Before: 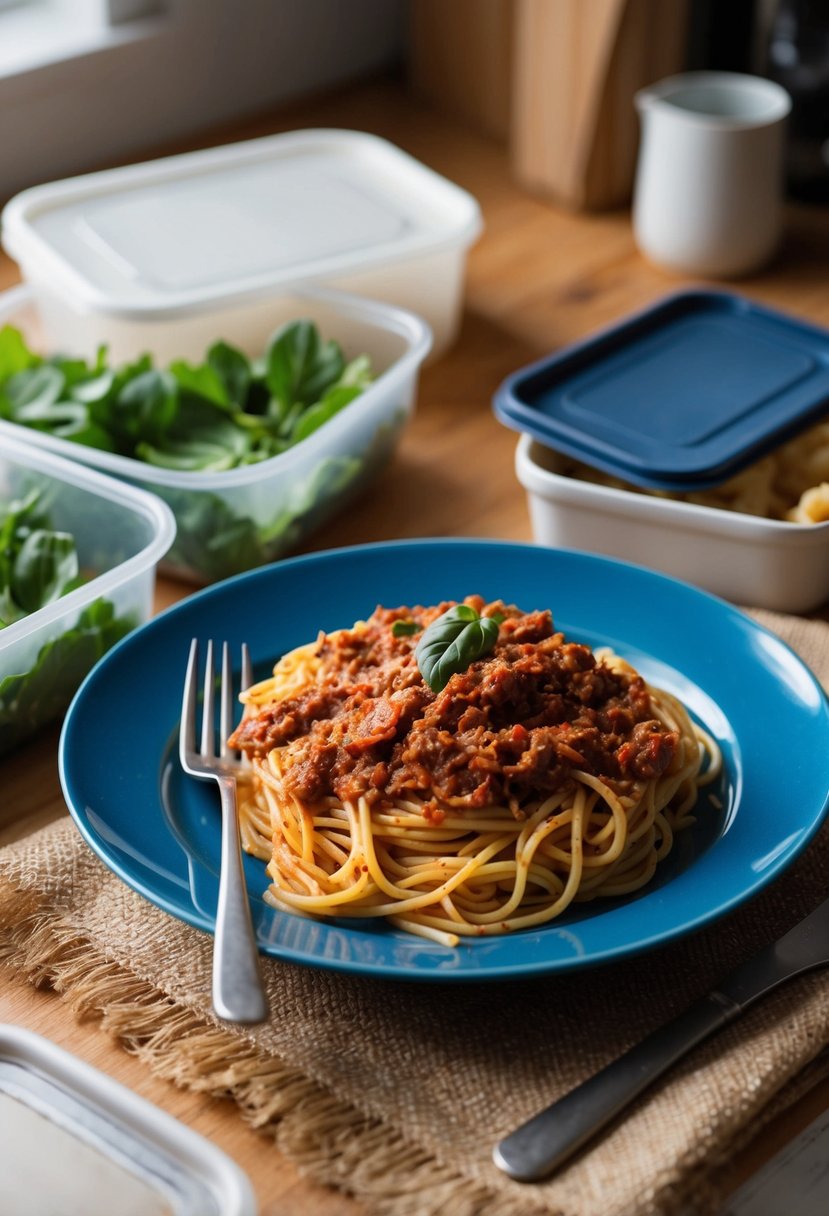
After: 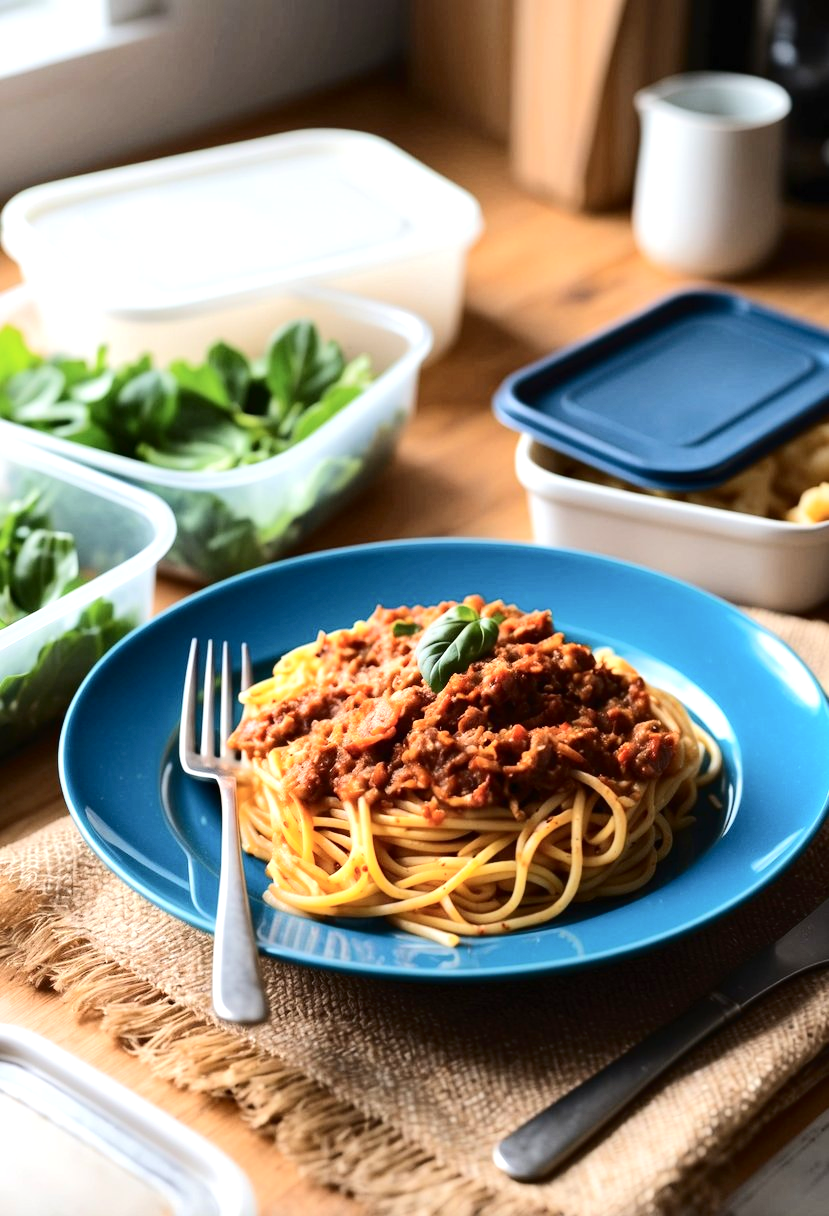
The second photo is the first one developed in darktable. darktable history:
exposure: black level correction 0, exposure 0.701 EV, compensate highlight preservation false
tone curve: curves: ch0 [(0, 0) (0.003, 0.002) (0.011, 0.009) (0.025, 0.019) (0.044, 0.031) (0.069, 0.04) (0.1, 0.059) (0.136, 0.092) (0.177, 0.134) (0.224, 0.192) (0.277, 0.262) (0.335, 0.348) (0.399, 0.446) (0.468, 0.554) (0.543, 0.646) (0.623, 0.731) (0.709, 0.807) (0.801, 0.867) (0.898, 0.931) (1, 1)], color space Lab, independent channels, preserve colors none
